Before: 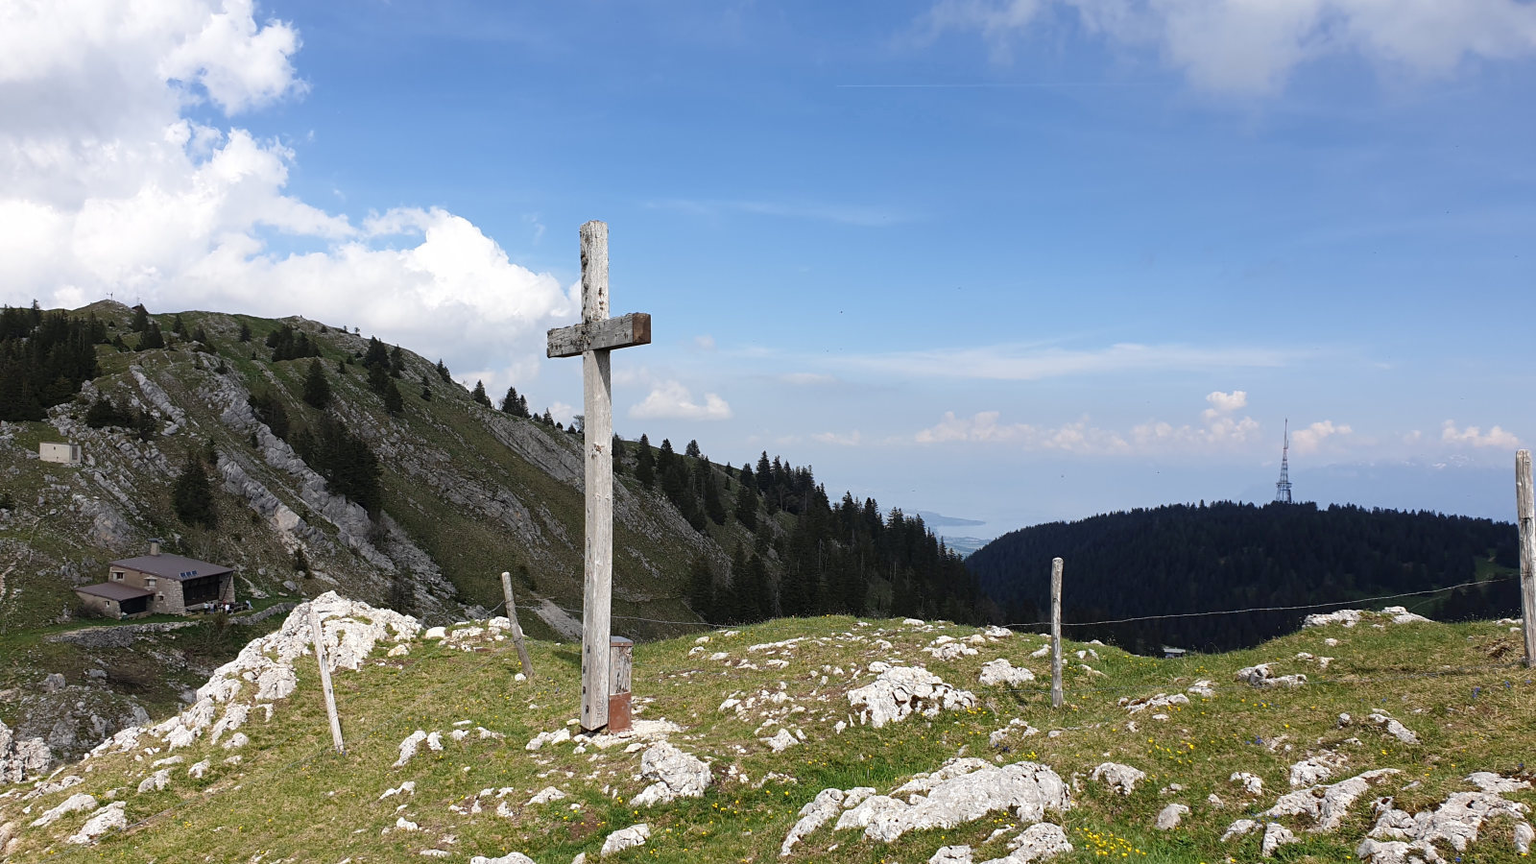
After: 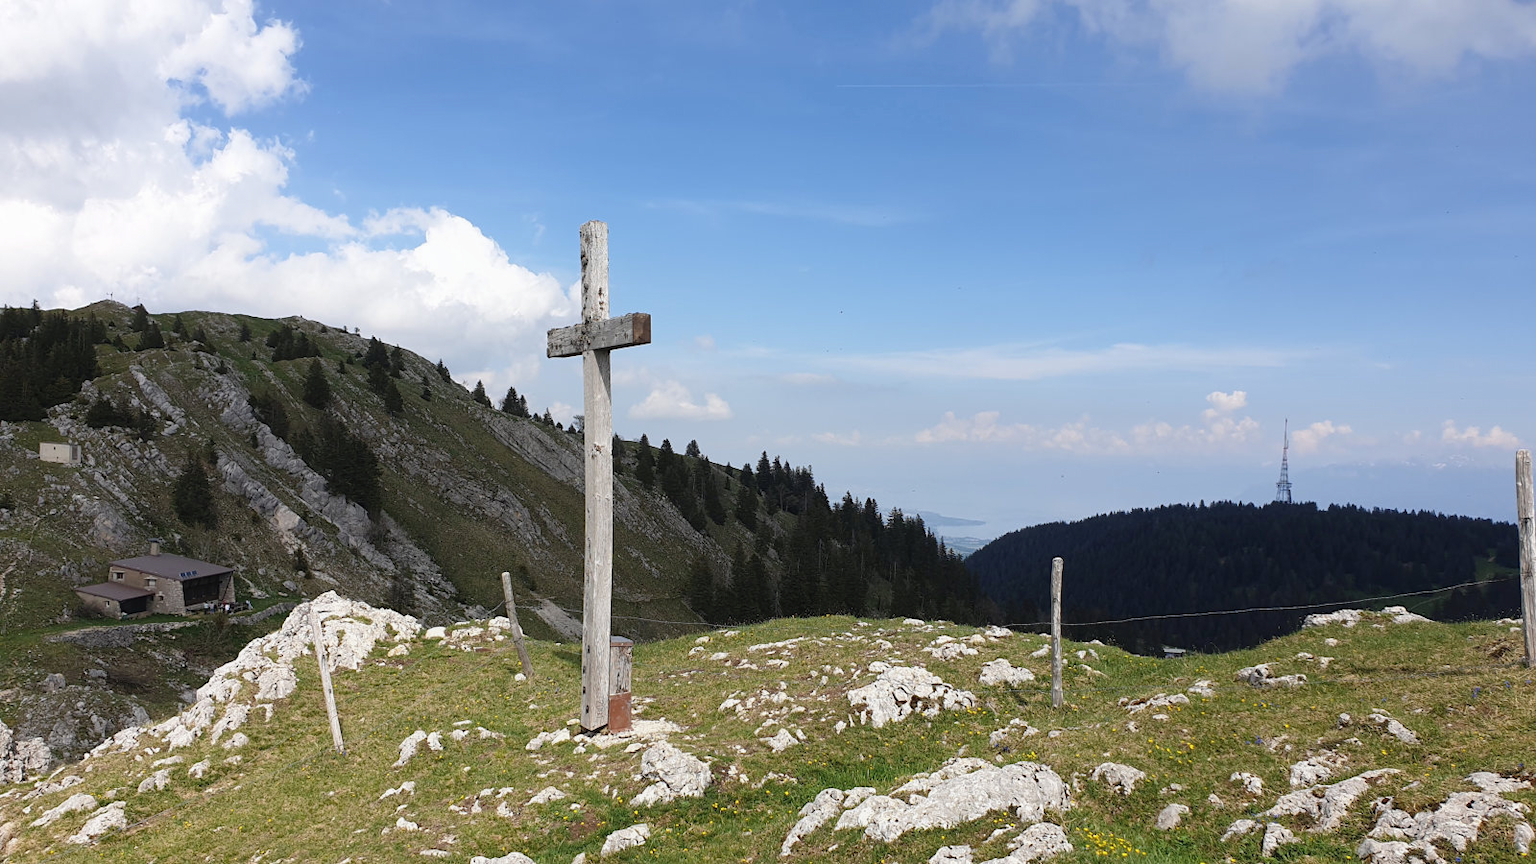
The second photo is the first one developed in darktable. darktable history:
contrast equalizer: octaves 7, y [[0.6 ×6], [0.55 ×6], [0 ×6], [0 ×6], [0 ×6]], mix -0.2
